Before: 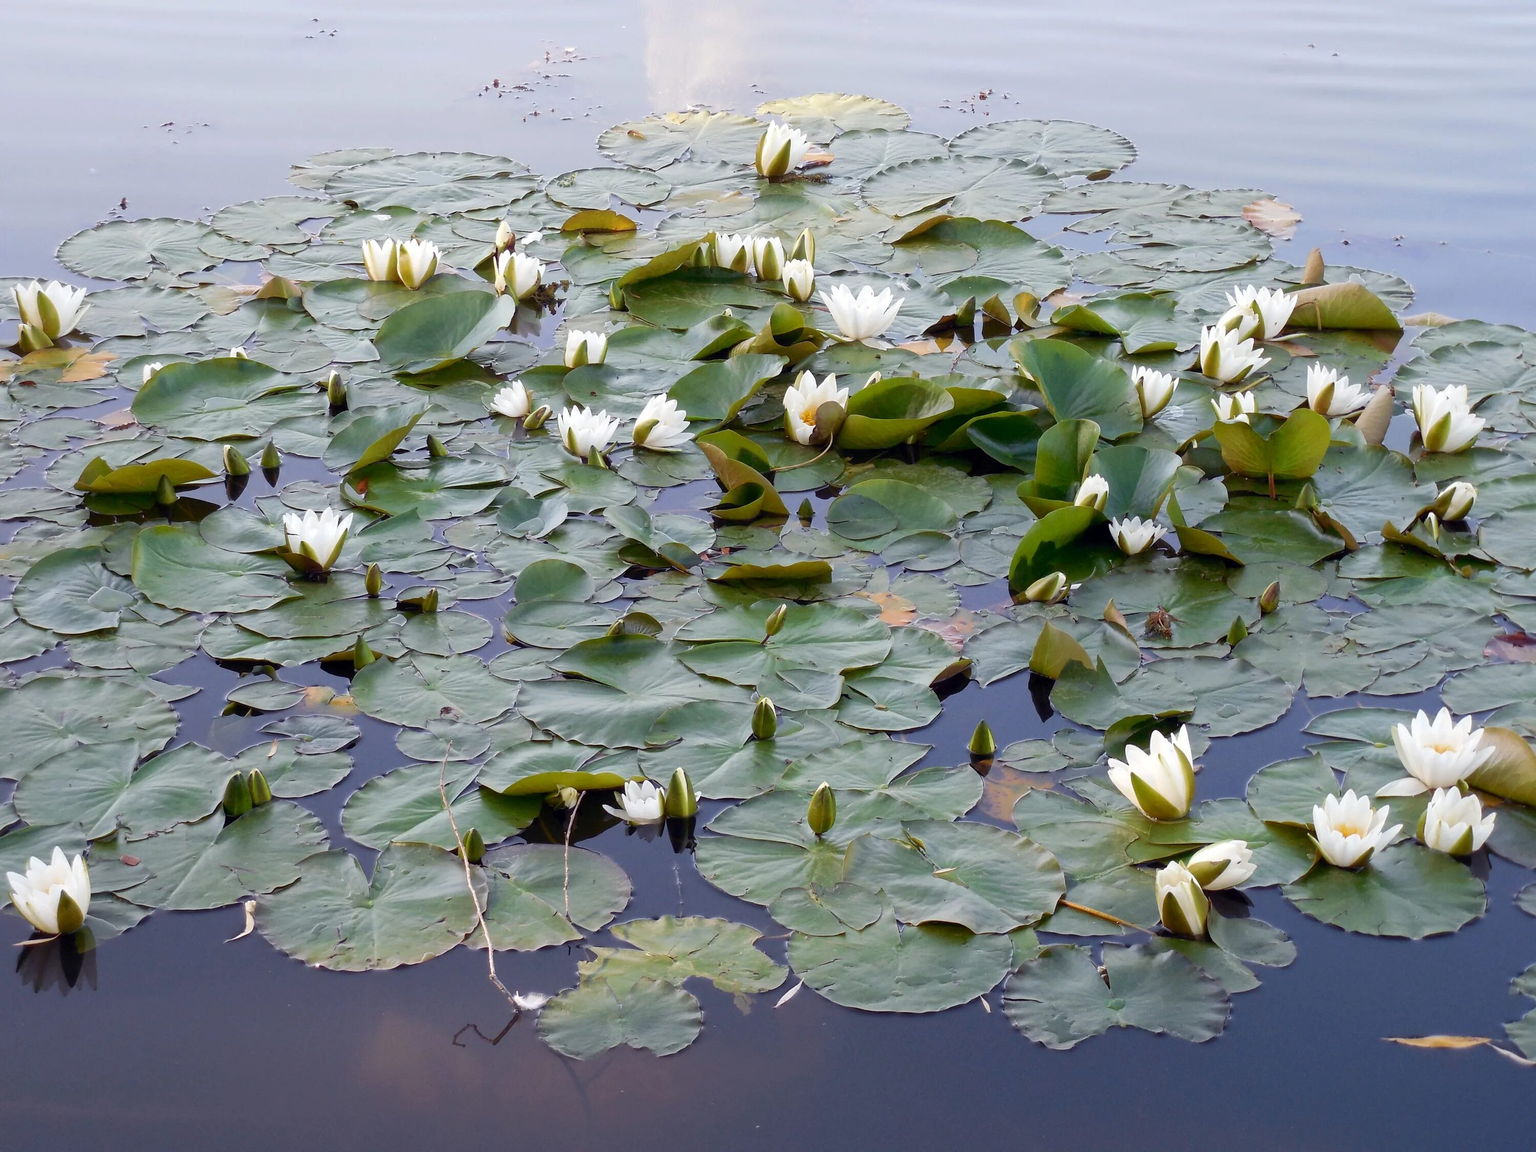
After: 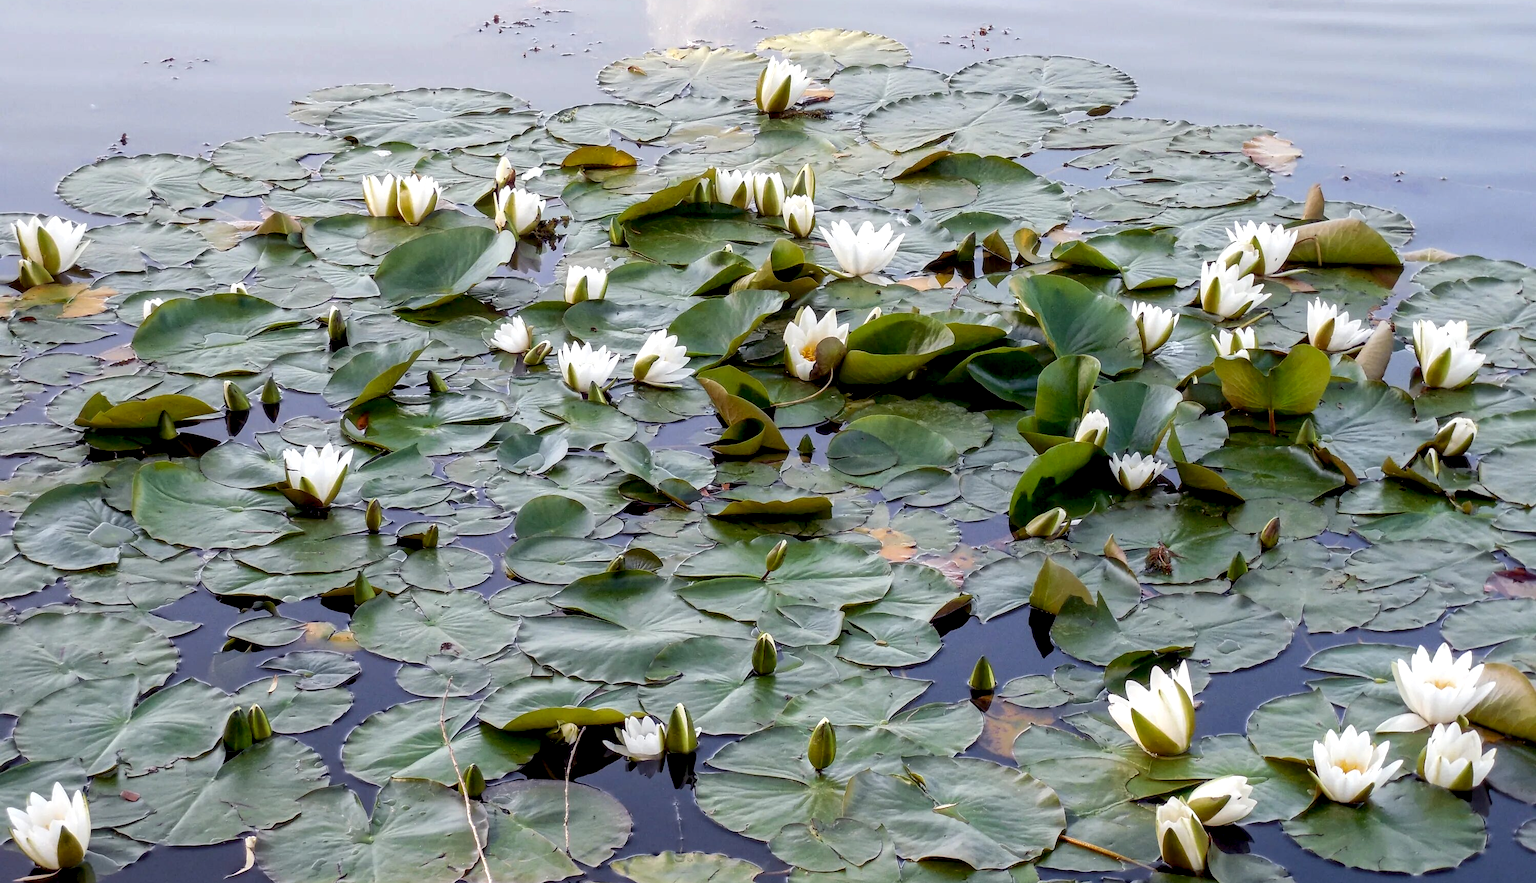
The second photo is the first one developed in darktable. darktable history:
exposure: black level correction 0.005, exposure 0.001 EV, compensate exposure bias true, compensate highlight preservation false
local contrast: detail 142%
crop: top 5.626%, bottom 17.693%
